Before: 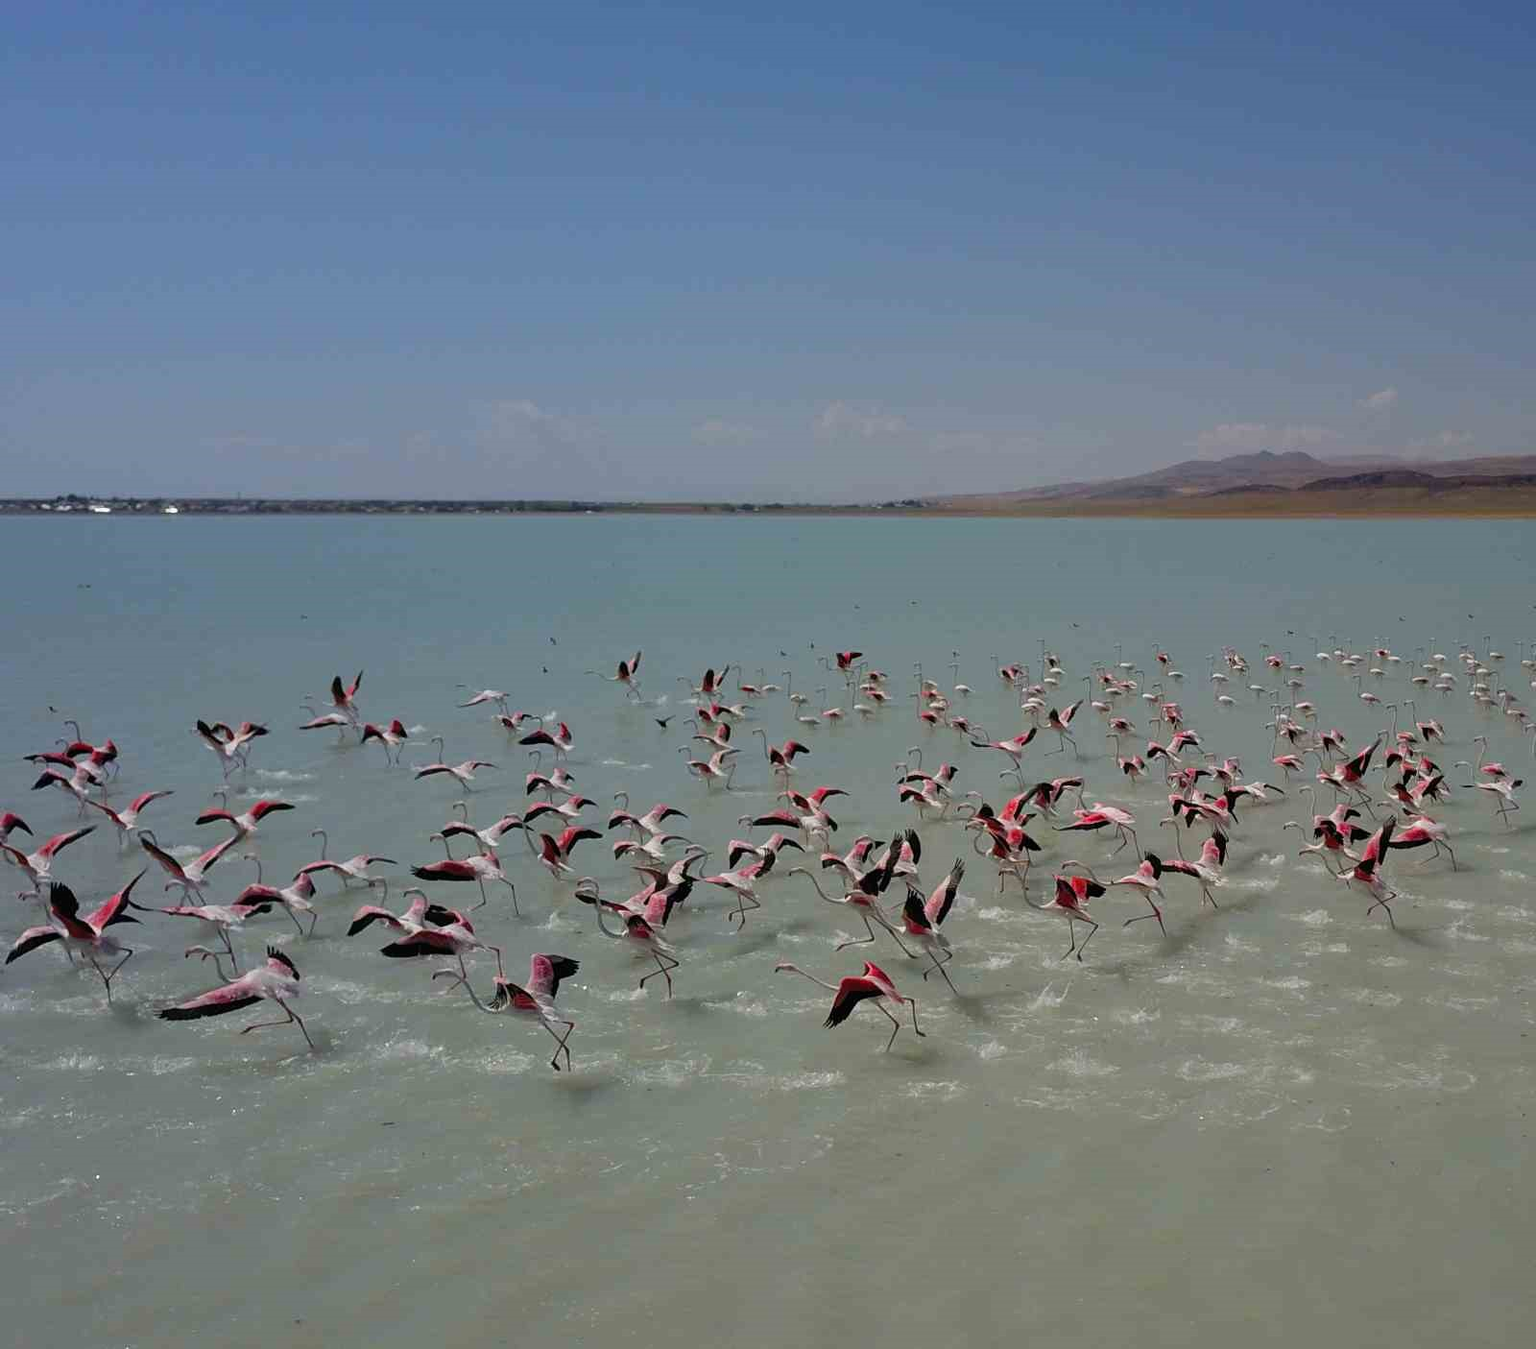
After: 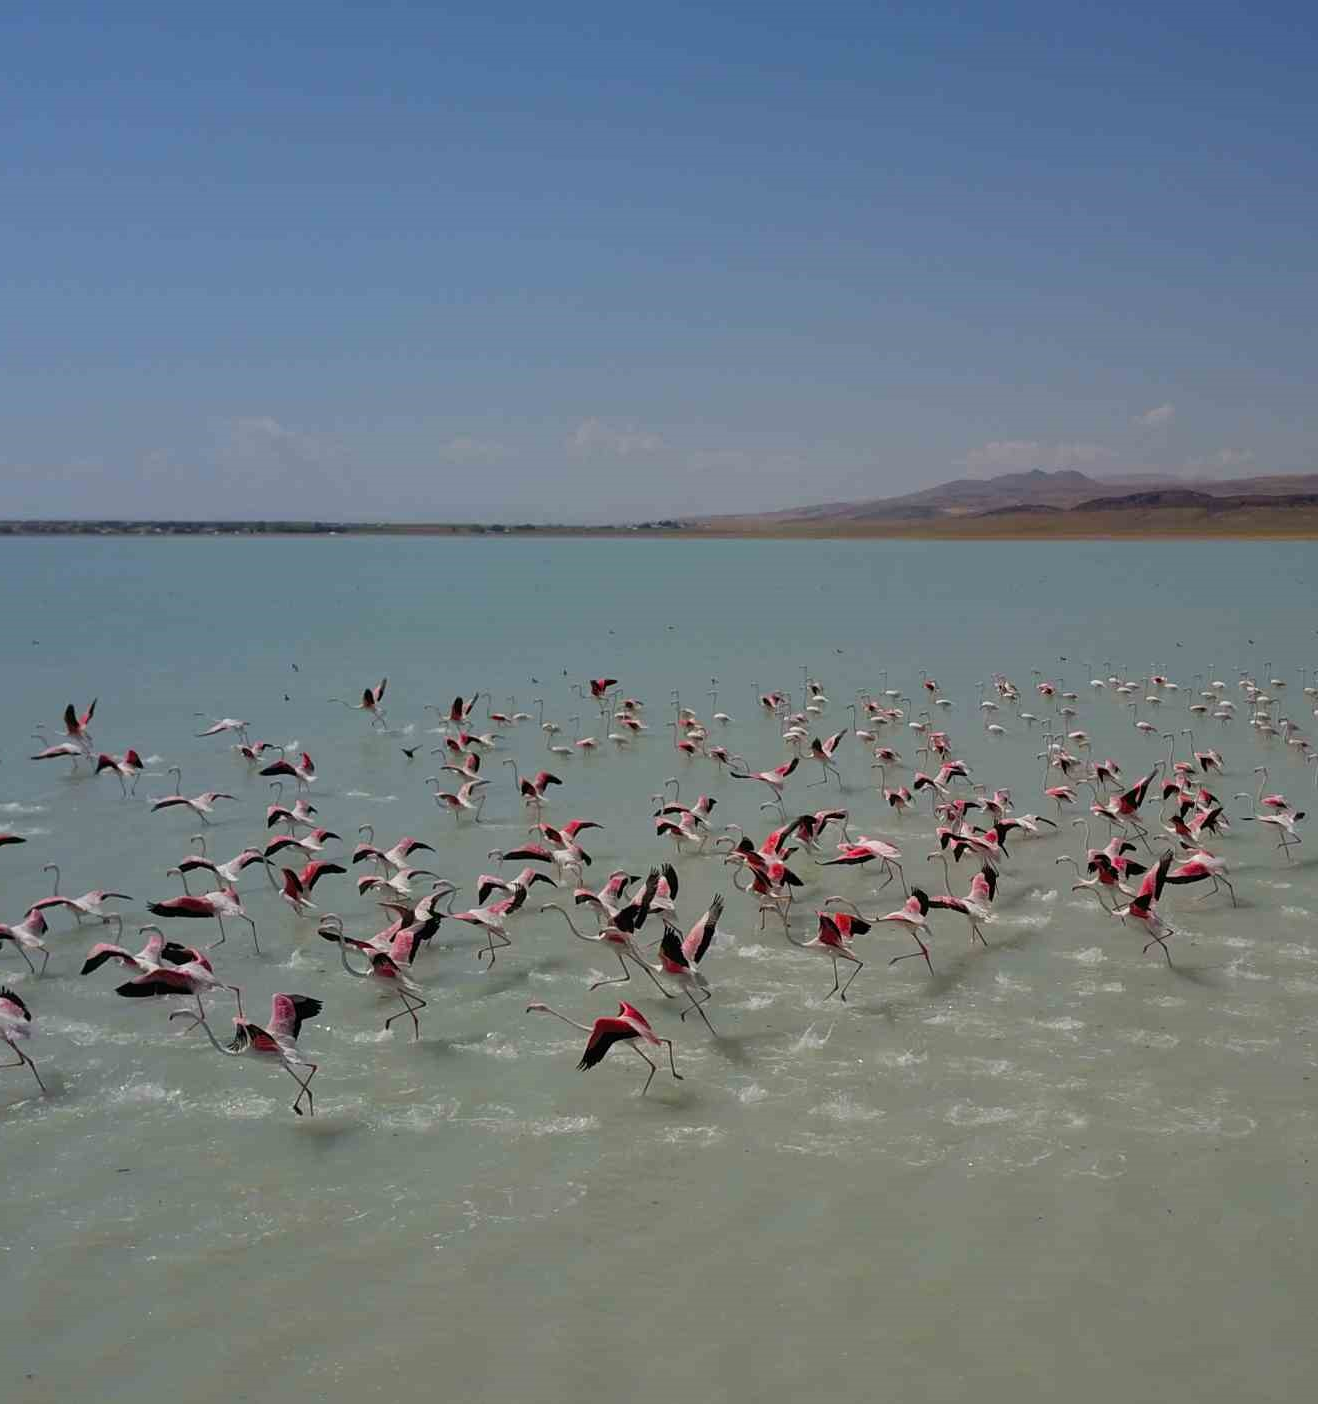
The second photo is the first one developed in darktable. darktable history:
exposure: compensate highlight preservation false
crop: left 17.582%, bottom 0.031%
